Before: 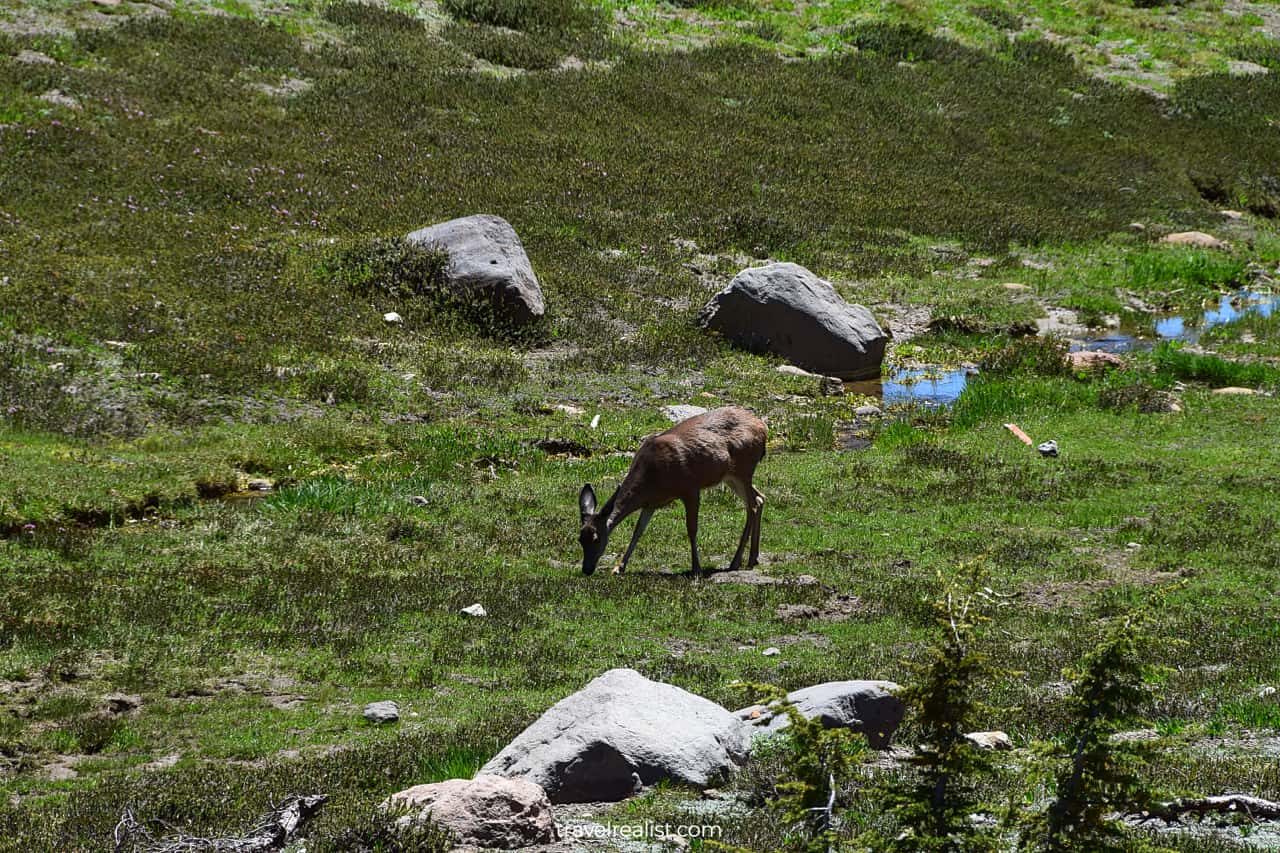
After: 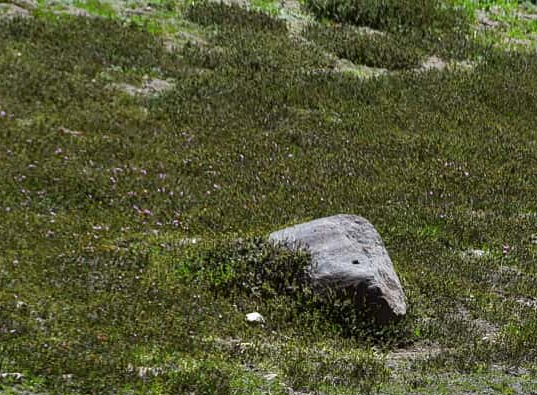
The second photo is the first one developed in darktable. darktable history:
white balance: red 1, blue 1
crop and rotate: left 10.817%, top 0.062%, right 47.194%, bottom 53.626%
exposure: compensate highlight preservation false
